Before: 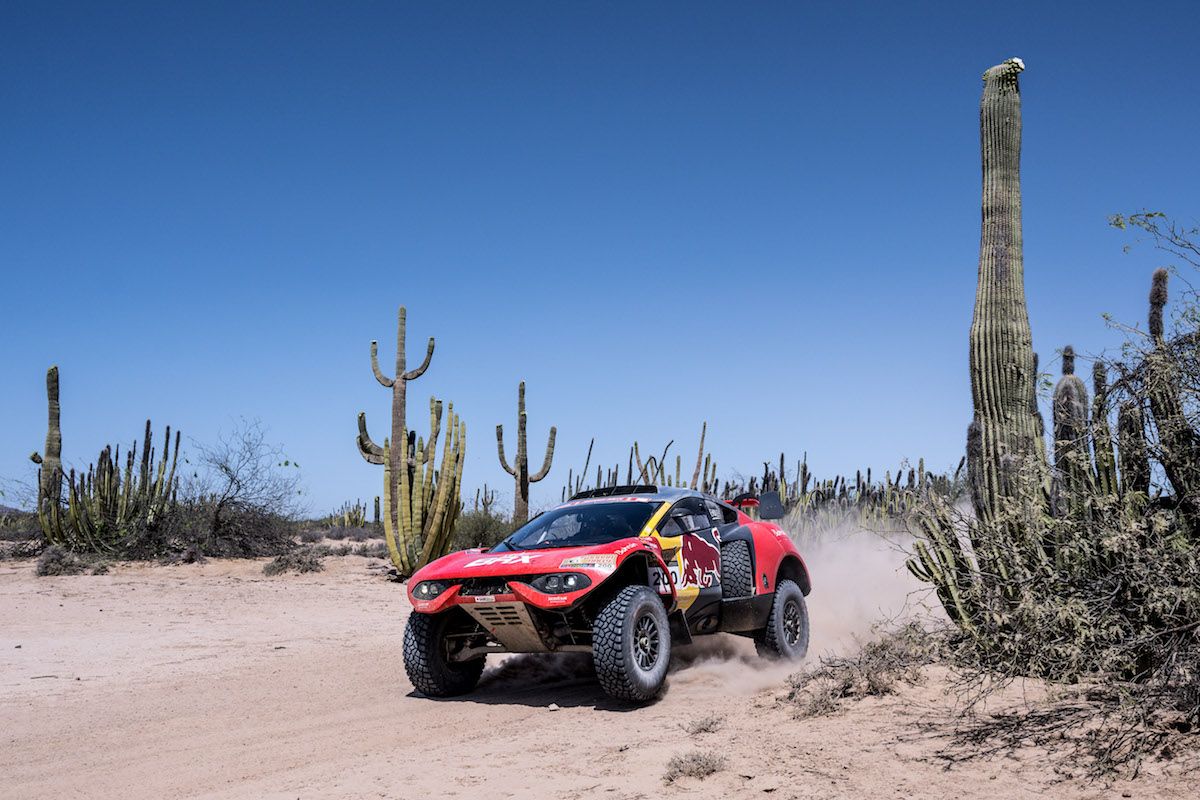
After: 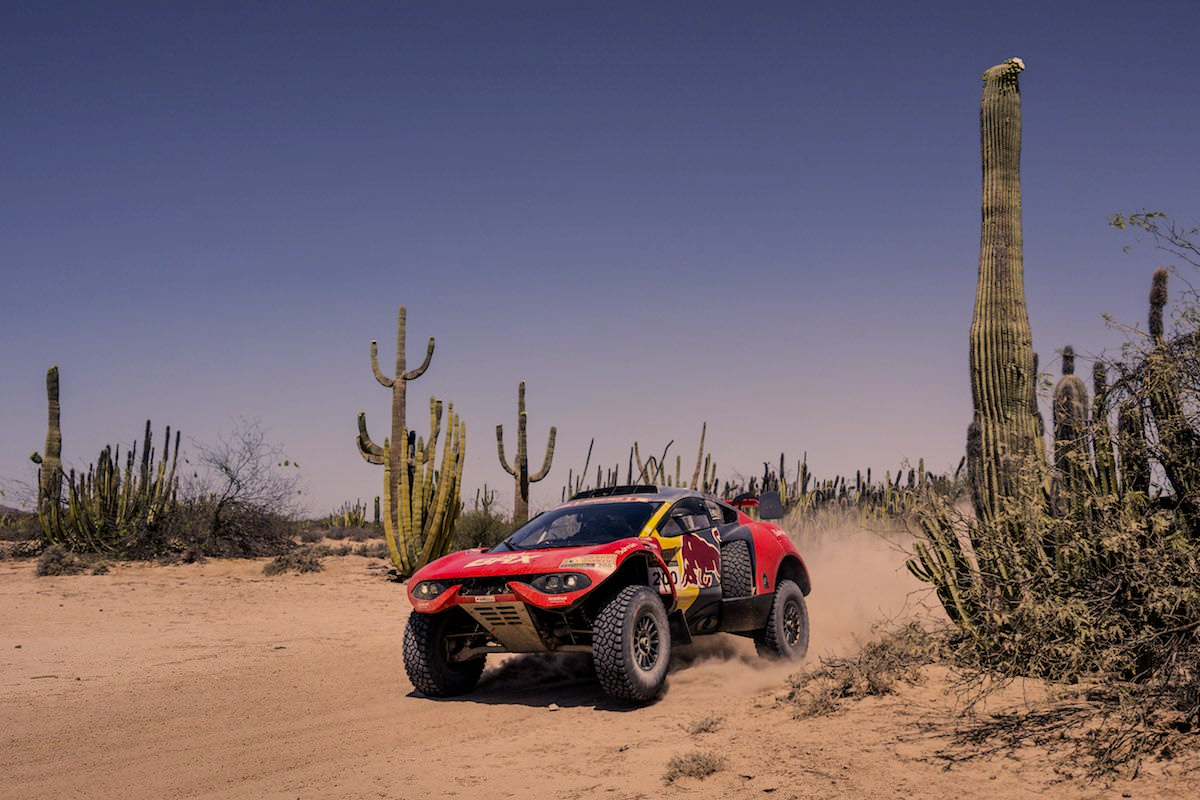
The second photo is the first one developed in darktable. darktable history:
exposure: exposure -0.556 EV, compensate exposure bias true, compensate highlight preservation false
color correction: highlights a* 14.86, highlights b* 30.86
shadows and highlights: shadows 20.88, highlights -82.75, soften with gaussian
